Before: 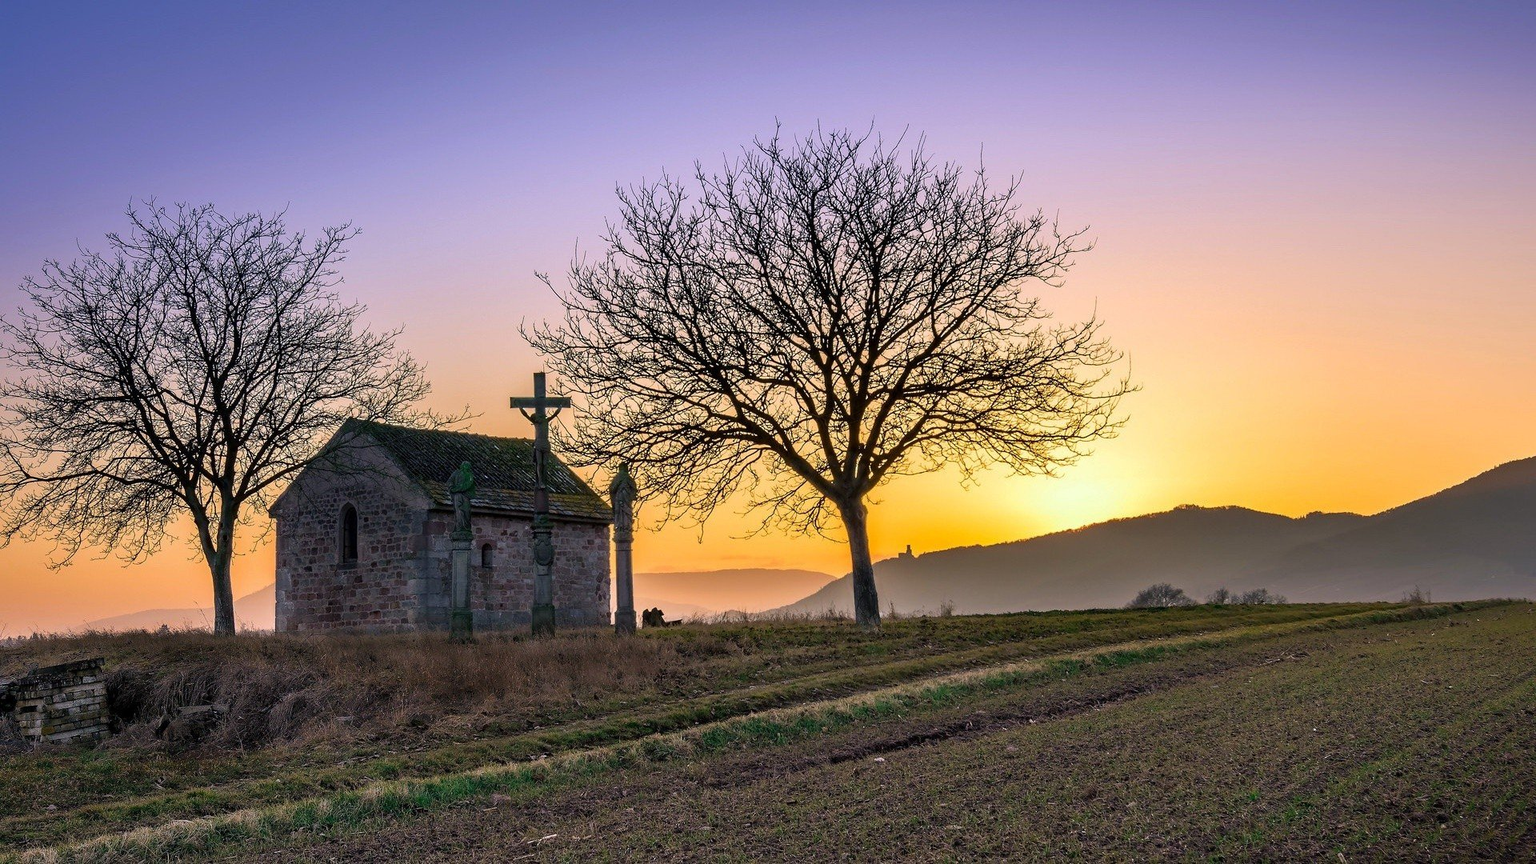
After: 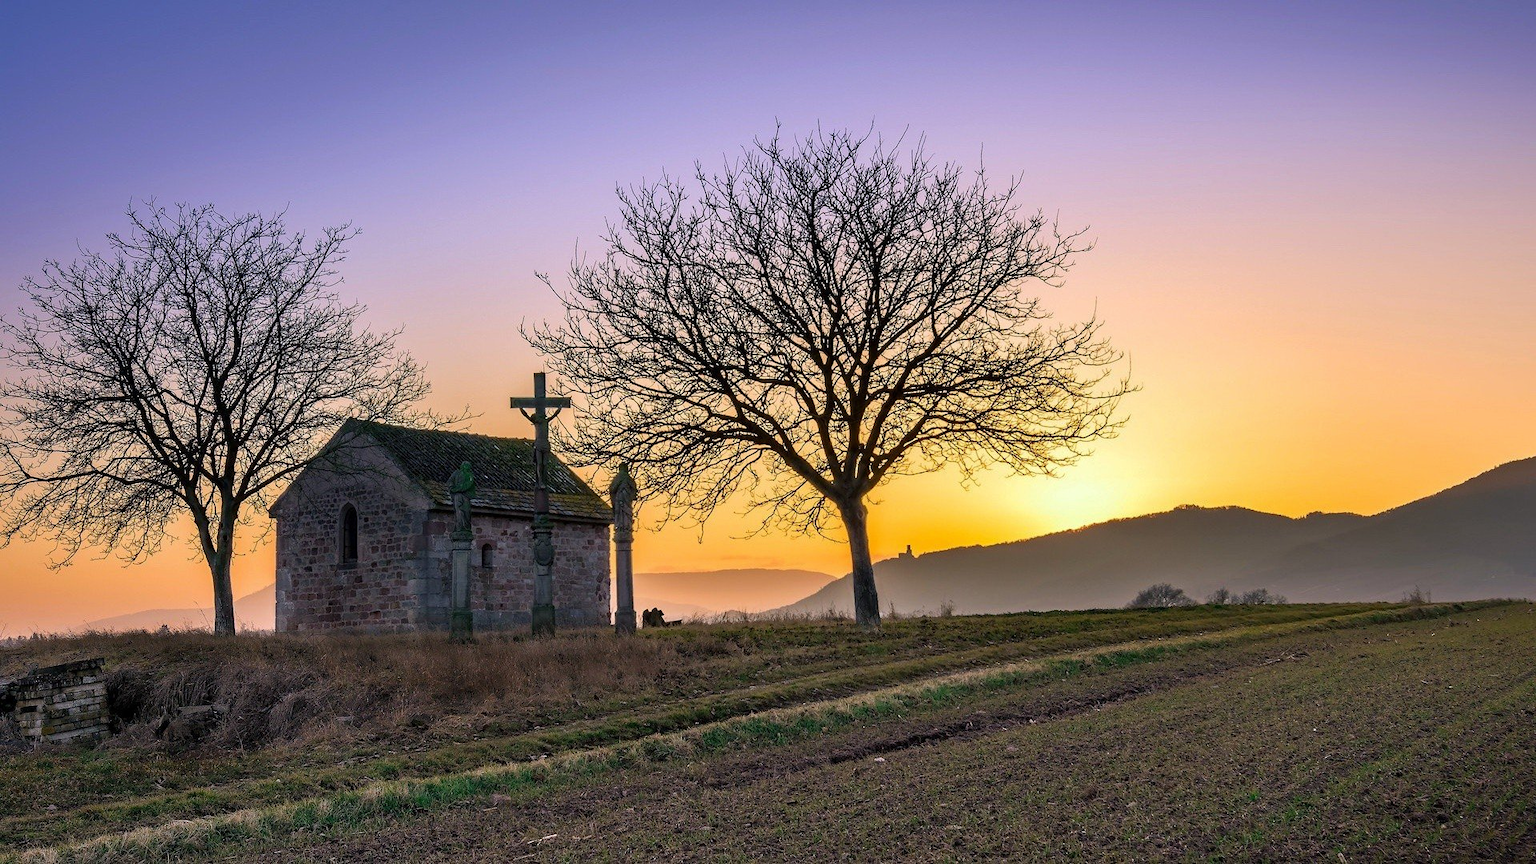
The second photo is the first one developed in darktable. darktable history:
tone equalizer: edges refinement/feathering 500, mask exposure compensation -1.57 EV, preserve details no
exposure: compensate exposure bias true, compensate highlight preservation false
